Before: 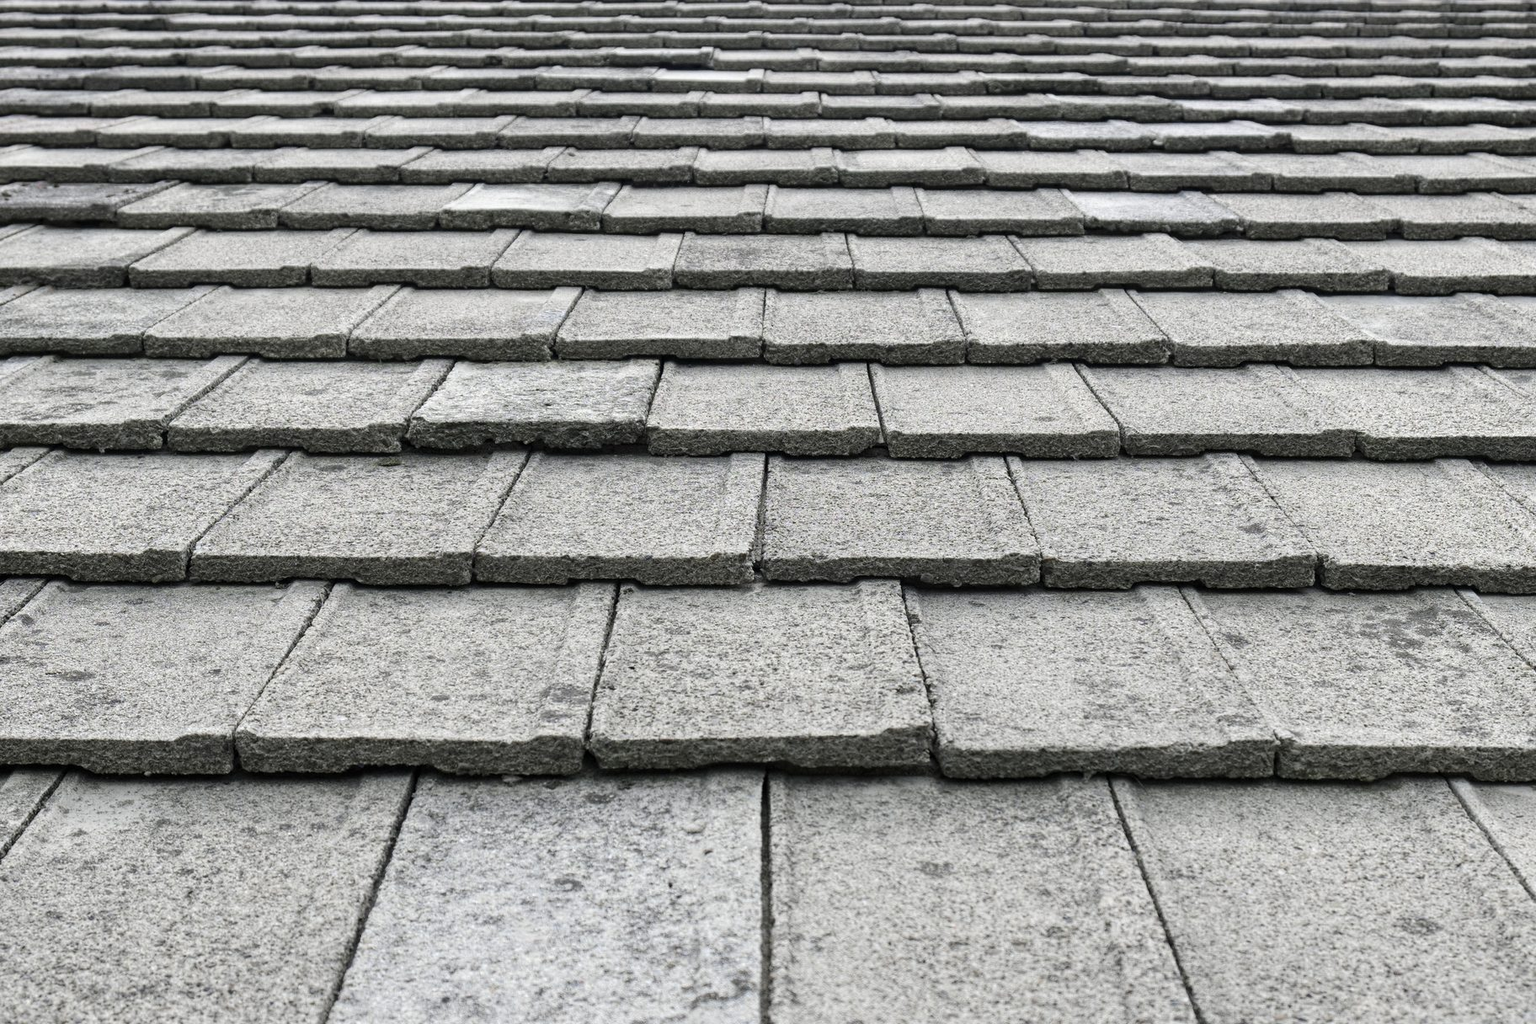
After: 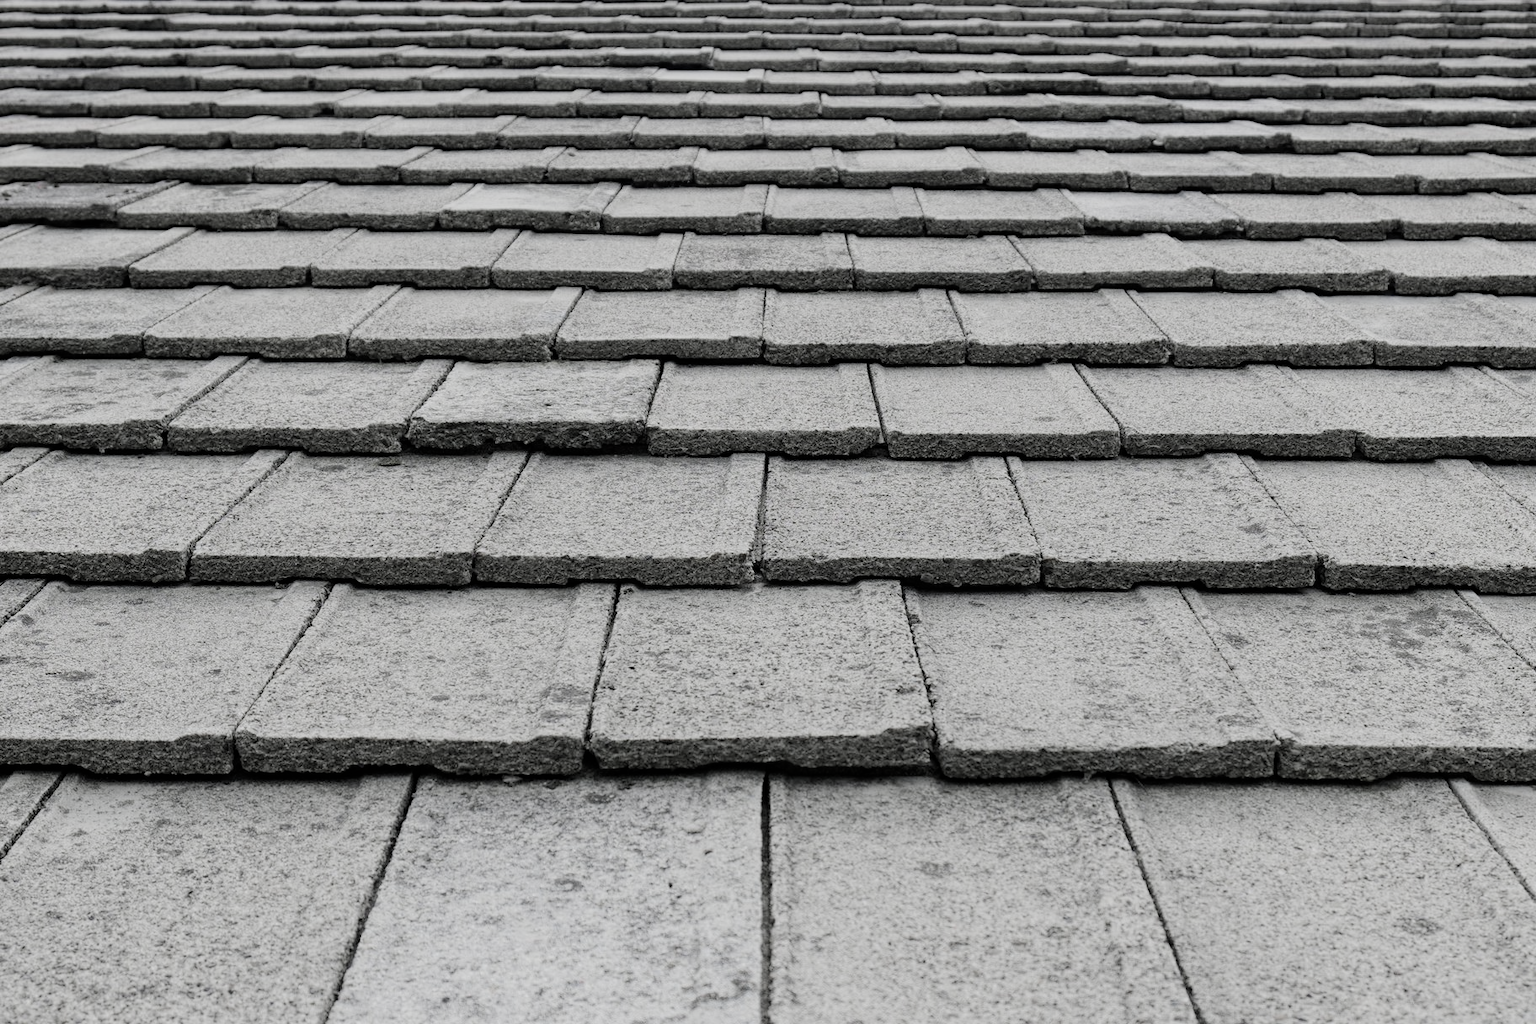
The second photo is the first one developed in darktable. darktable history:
filmic rgb: black relative exposure -7.65 EV, white relative exposure 4.56 EV, hardness 3.61, contrast 0.987
shadows and highlights: shadows -22.89, highlights 44.39, soften with gaussian
color zones: curves: ch0 [(0, 0.6) (0.129, 0.508) (0.193, 0.483) (0.429, 0.5) (0.571, 0.5) (0.714, 0.5) (0.857, 0.5) (1, 0.6)]; ch1 [(0, 0.481) (0.112, 0.245) (0.213, 0.223) (0.429, 0.233) (0.571, 0.231) (0.683, 0.242) (0.857, 0.296) (1, 0.481)]
